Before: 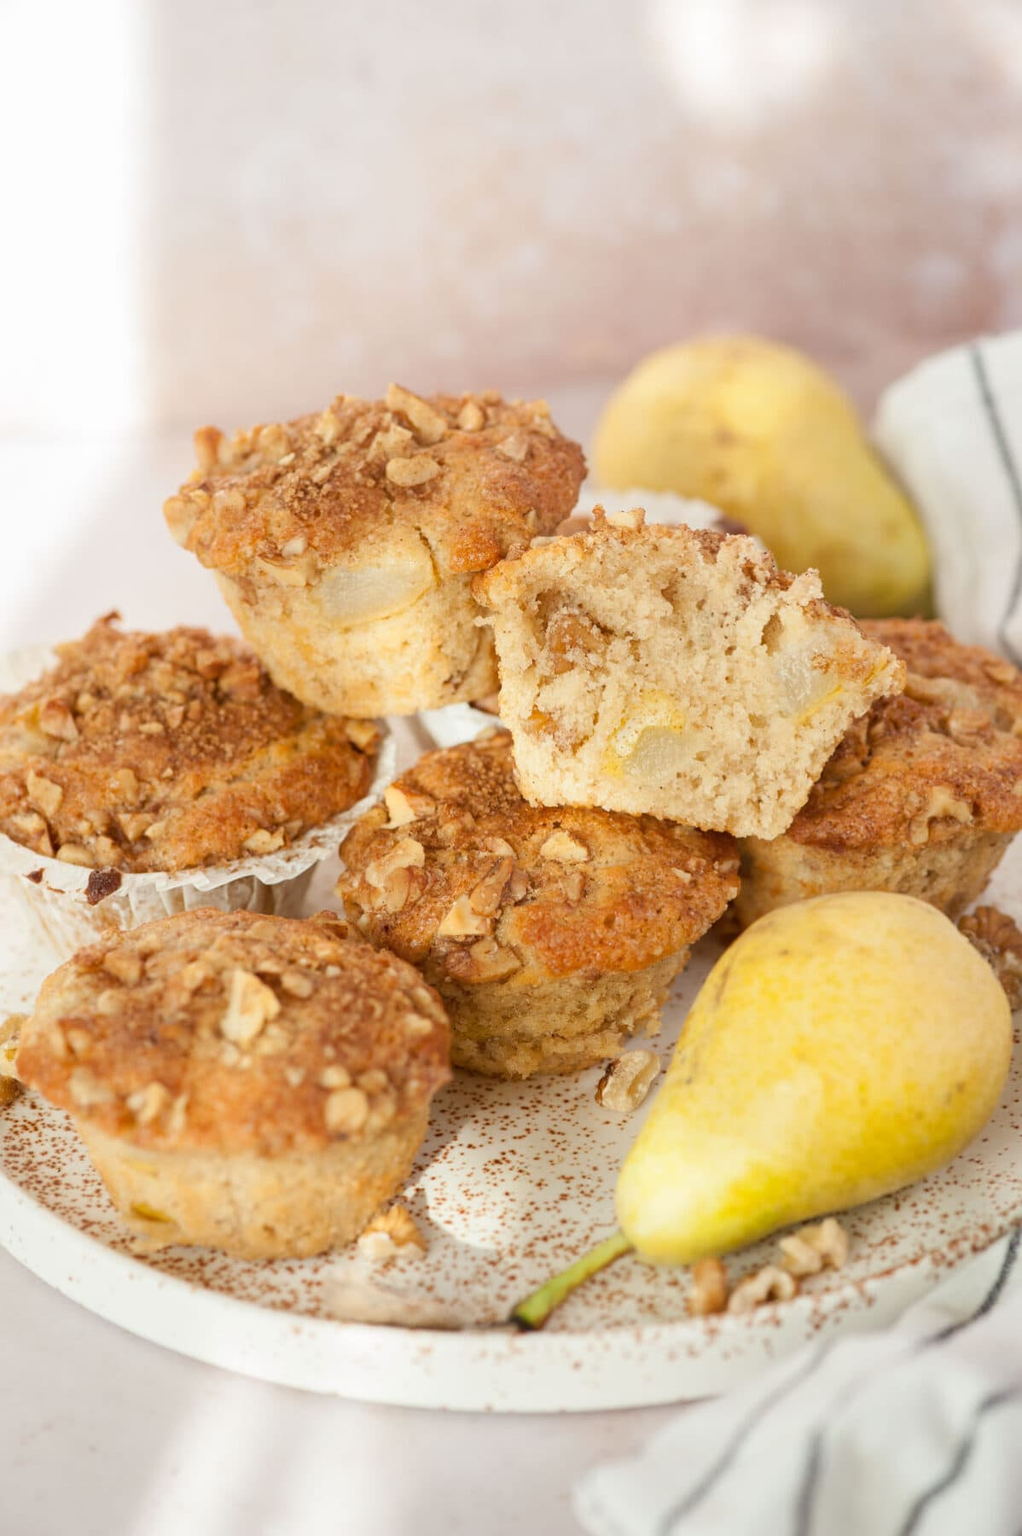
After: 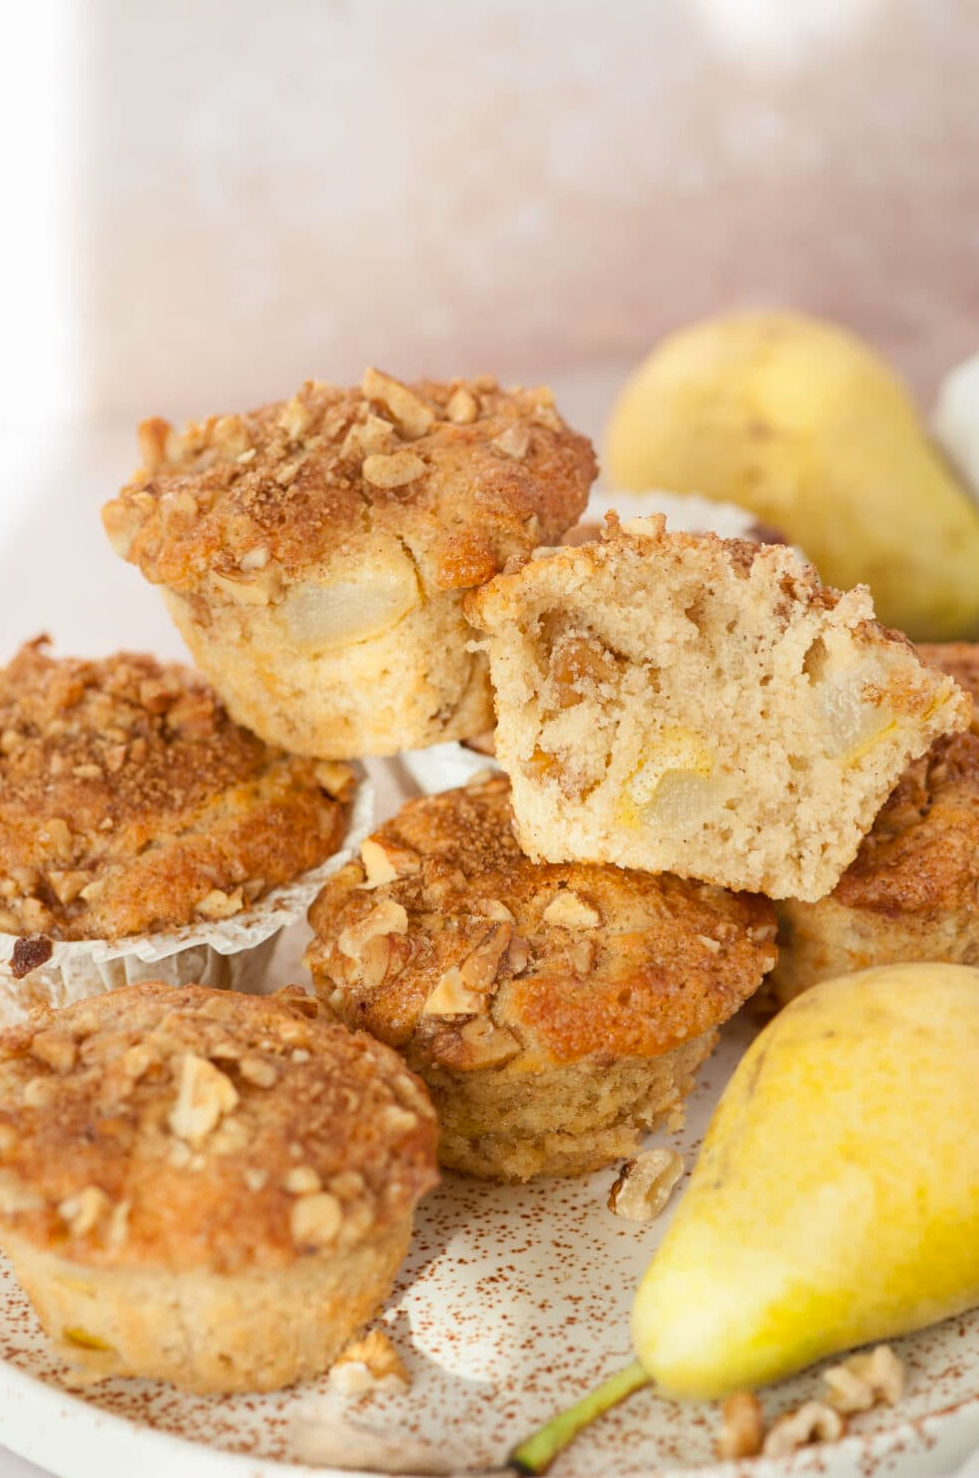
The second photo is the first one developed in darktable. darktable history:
color zones: curves: ch1 [(0, 0.513) (0.143, 0.524) (0.286, 0.511) (0.429, 0.506) (0.571, 0.503) (0.714, 0.503) (0.857, 0.508) (1, 0.513)], mix 17.93%
crop and rotate: left 7.583%, top 4.567%, right 10.62%, bottom 13.272%
